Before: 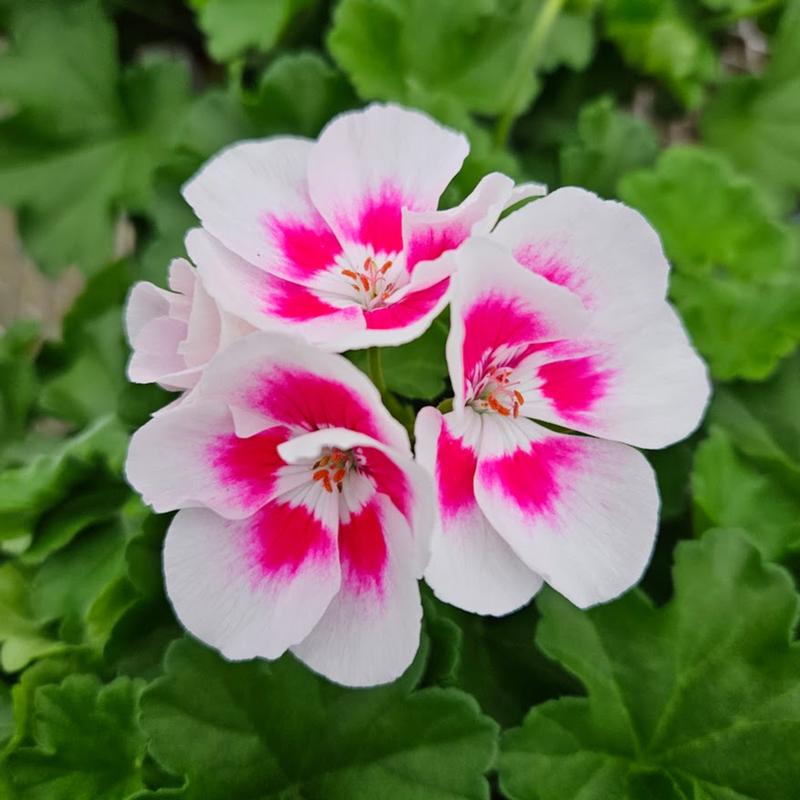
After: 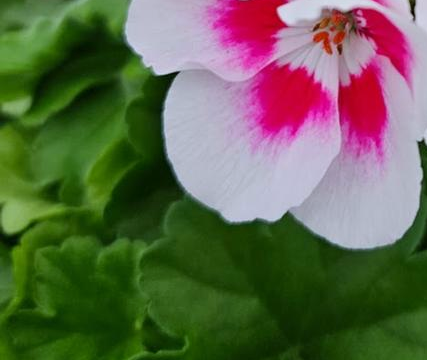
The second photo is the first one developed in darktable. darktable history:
crop and rotate: top 54.778%, right 46.61%, bottom 0.159%
white balance: red 0.967, blue 1.049
